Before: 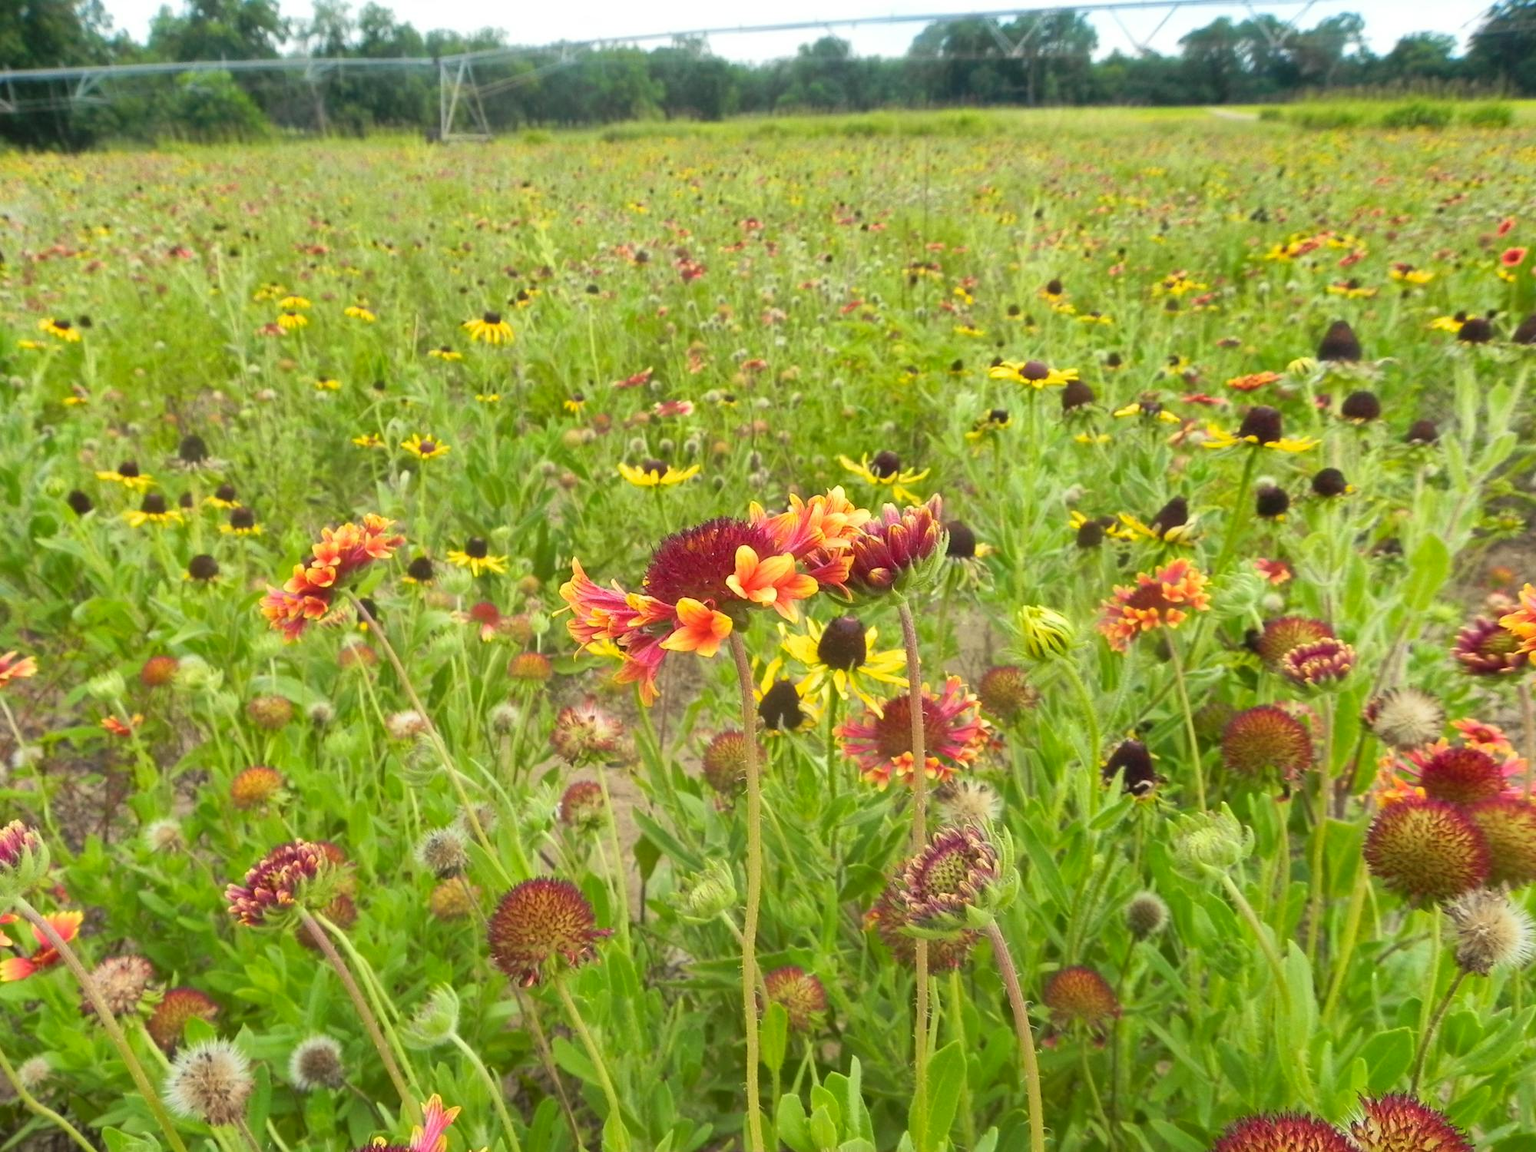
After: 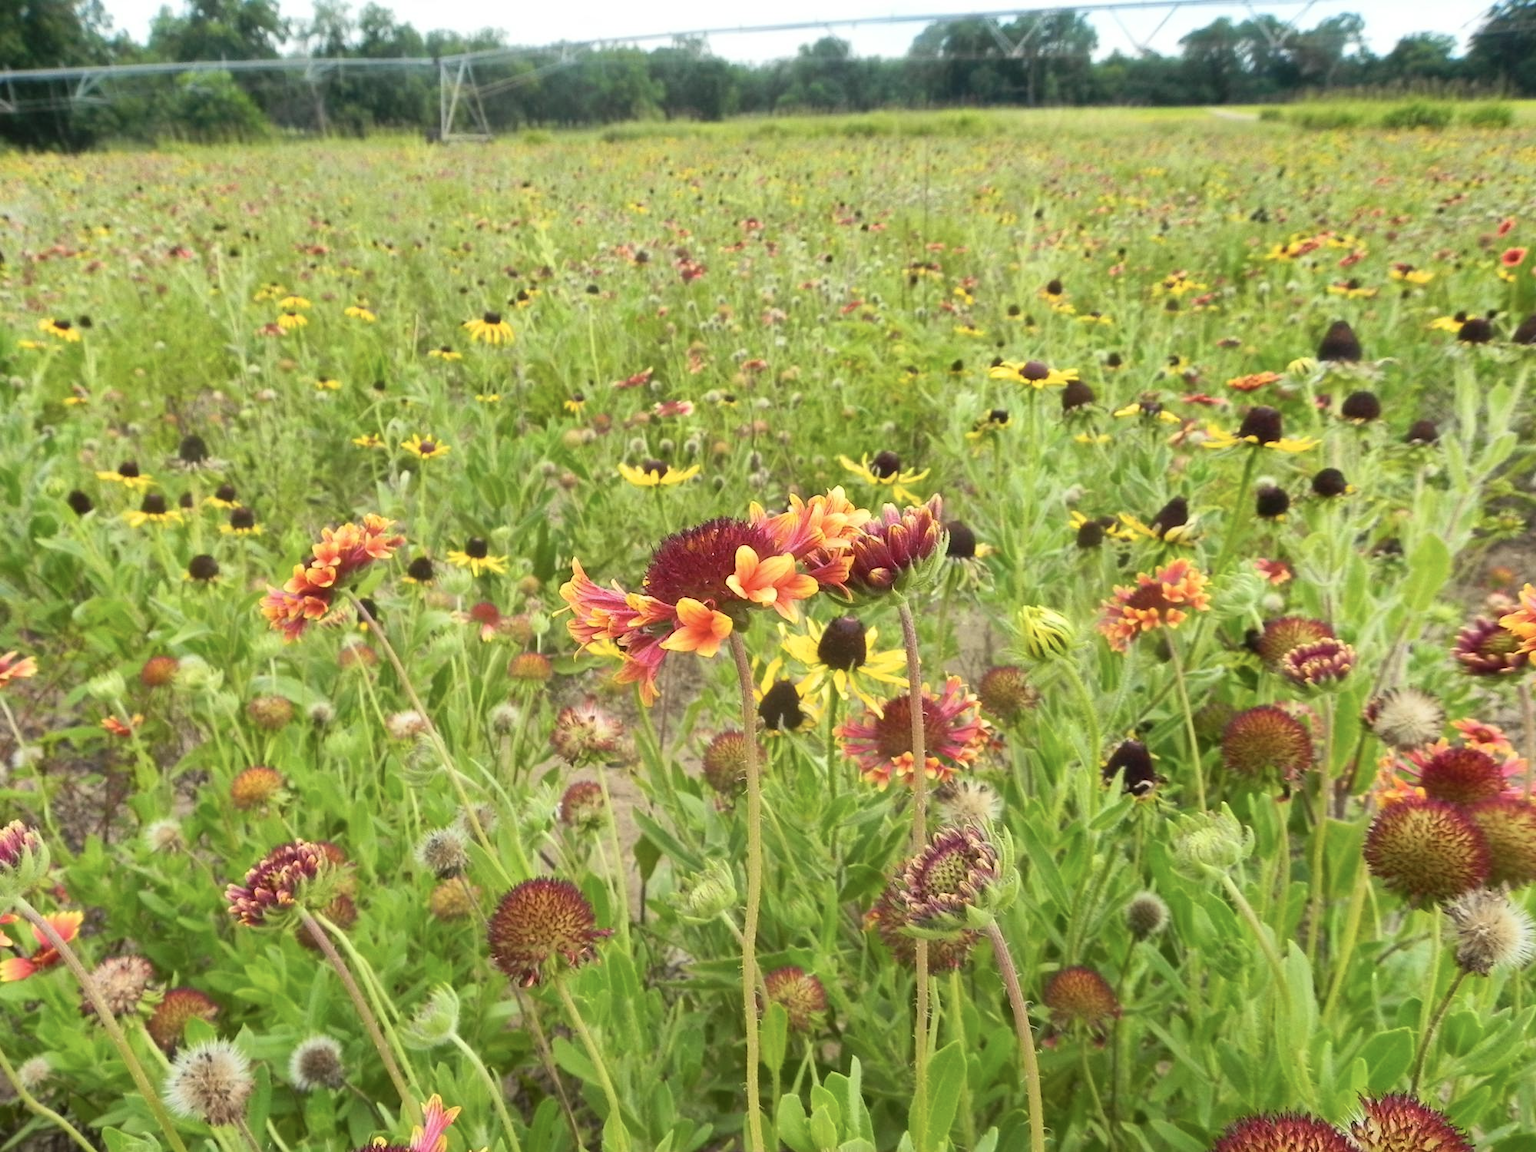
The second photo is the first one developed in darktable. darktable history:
contrast brightness saturation: contrast 0.114, saturation -0.17
